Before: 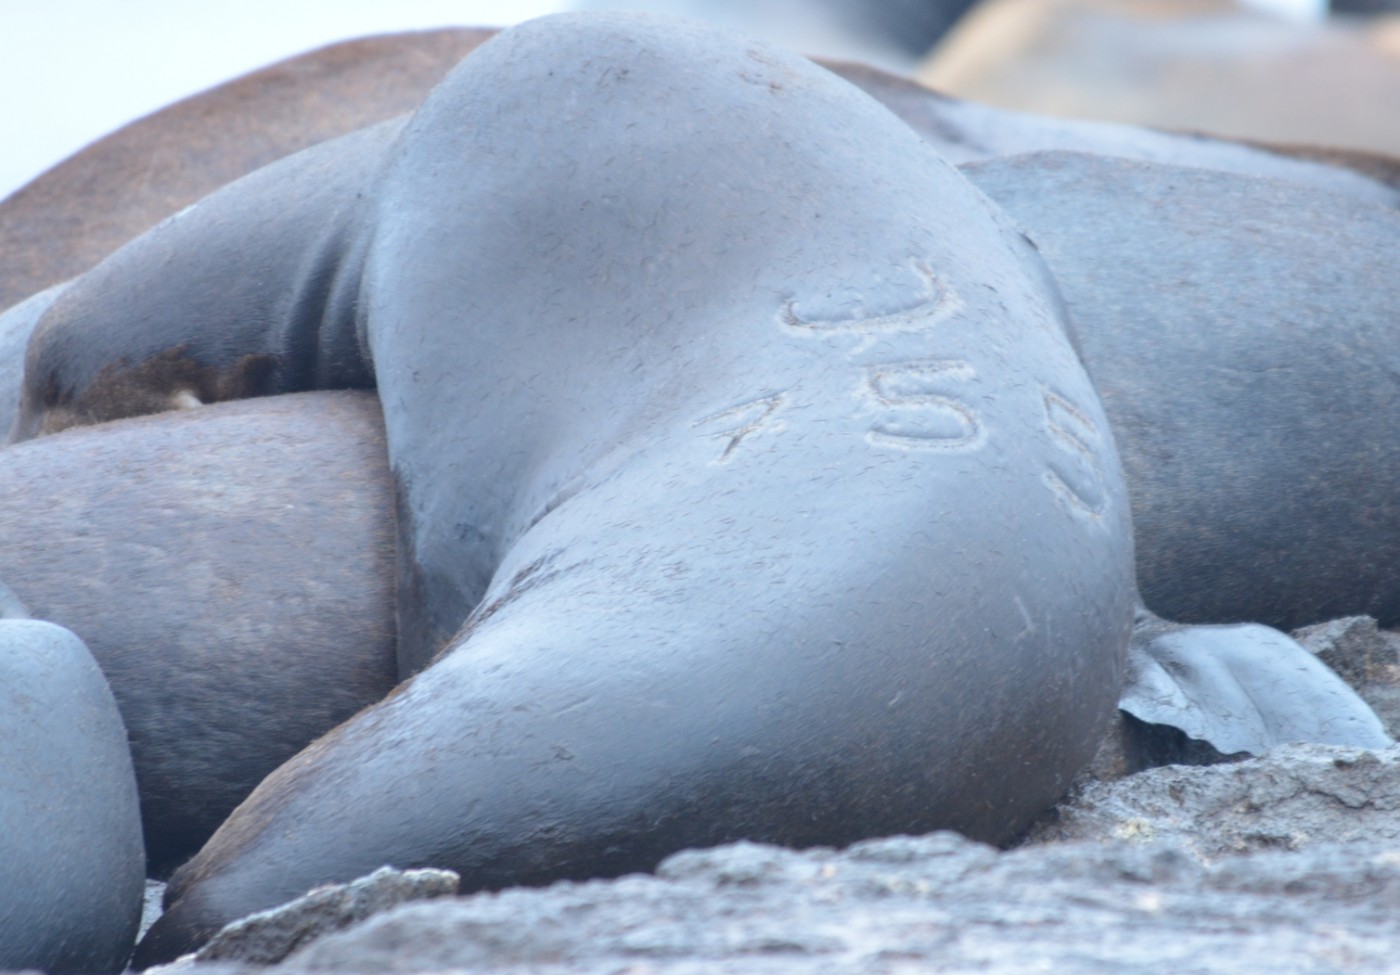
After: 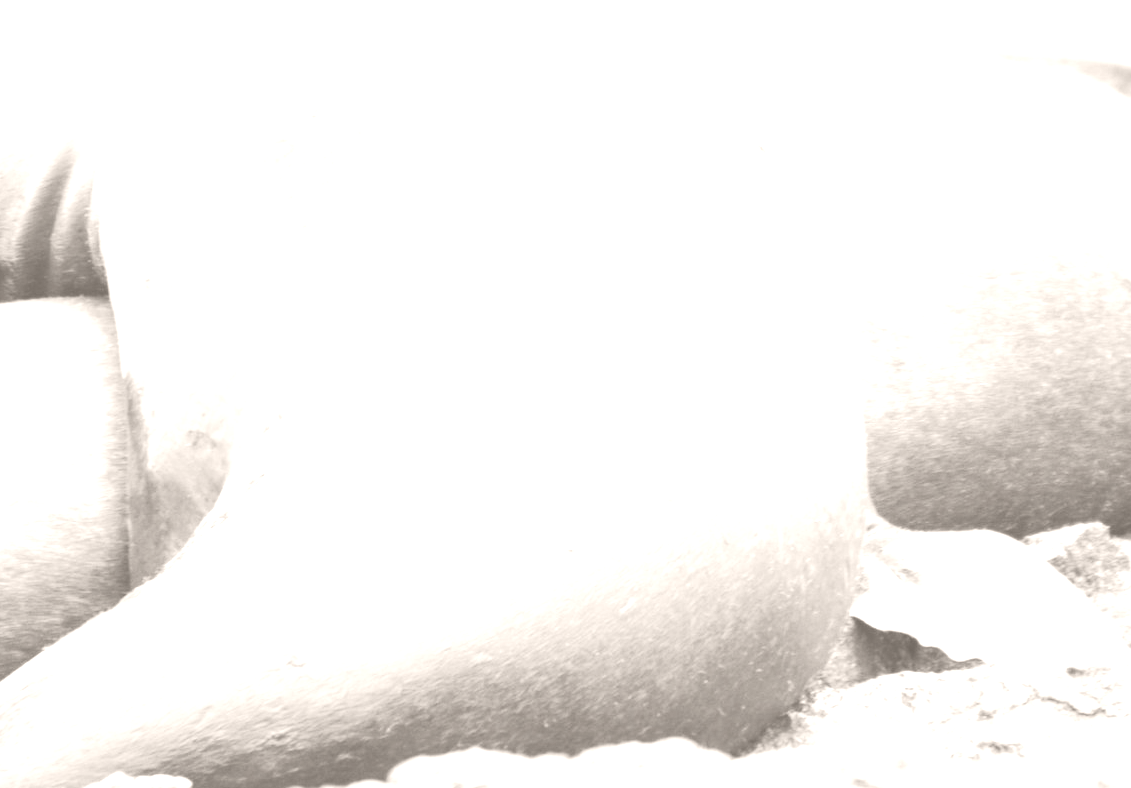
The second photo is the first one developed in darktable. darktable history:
base curve: curves: ch0 [(0, 0) (0.028, 0.03) (0.121, 0.232) (0.46, 0.748) (0.859, 0.968) (1, 1)], preserve colors none
color calibration: illuminant custom, x 0.348, y 0.366, temperature 4940.58 K
crop: left 19.159%, top 9.58%, bottom 9.58%
colorize: hue 34.49°, saturation 35.33%, source mix 100%, lightness 55%, version 1
